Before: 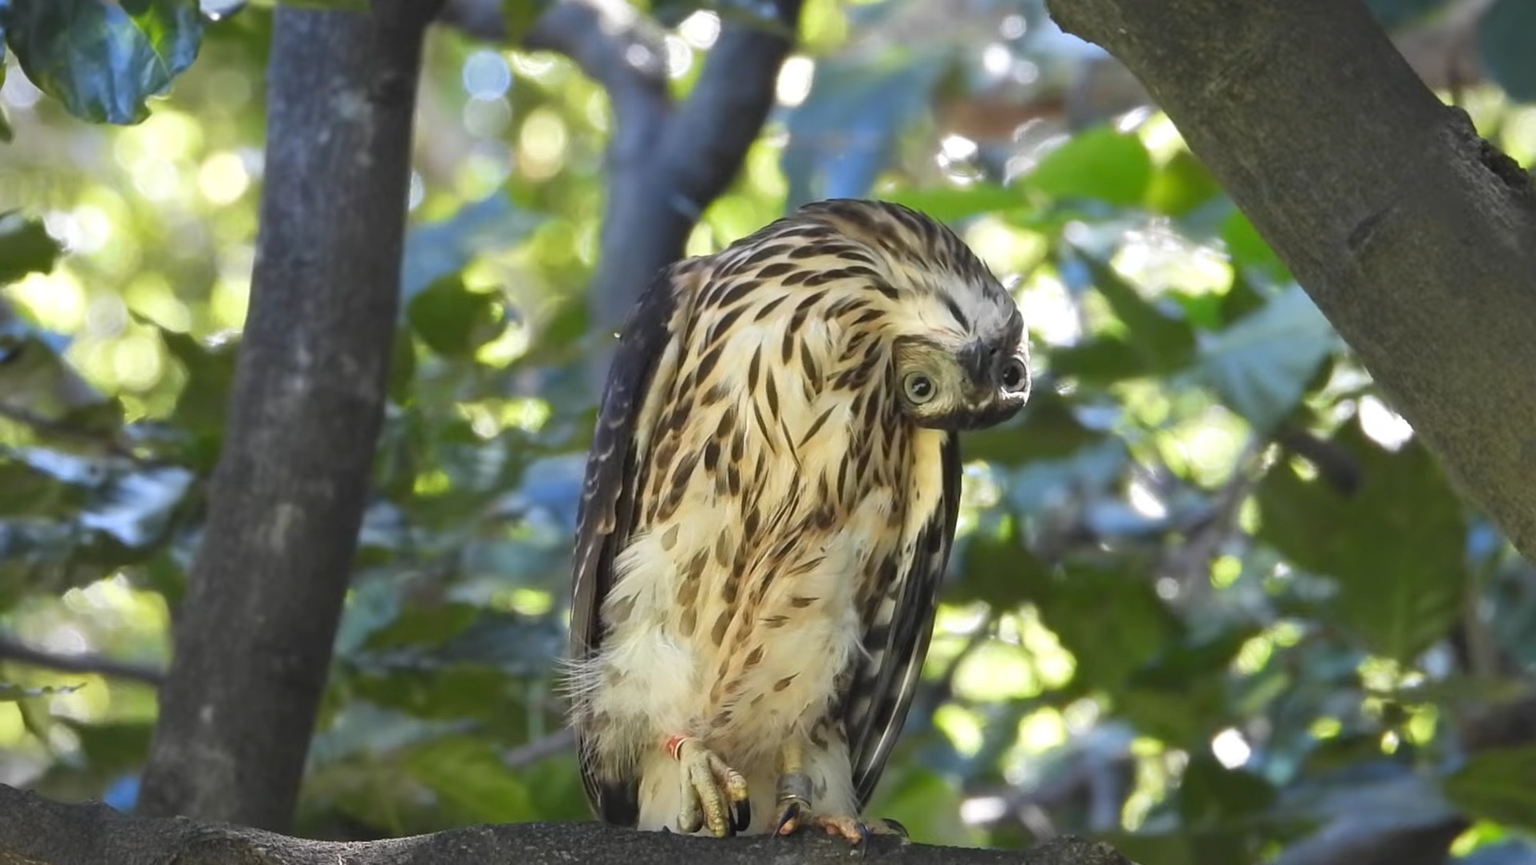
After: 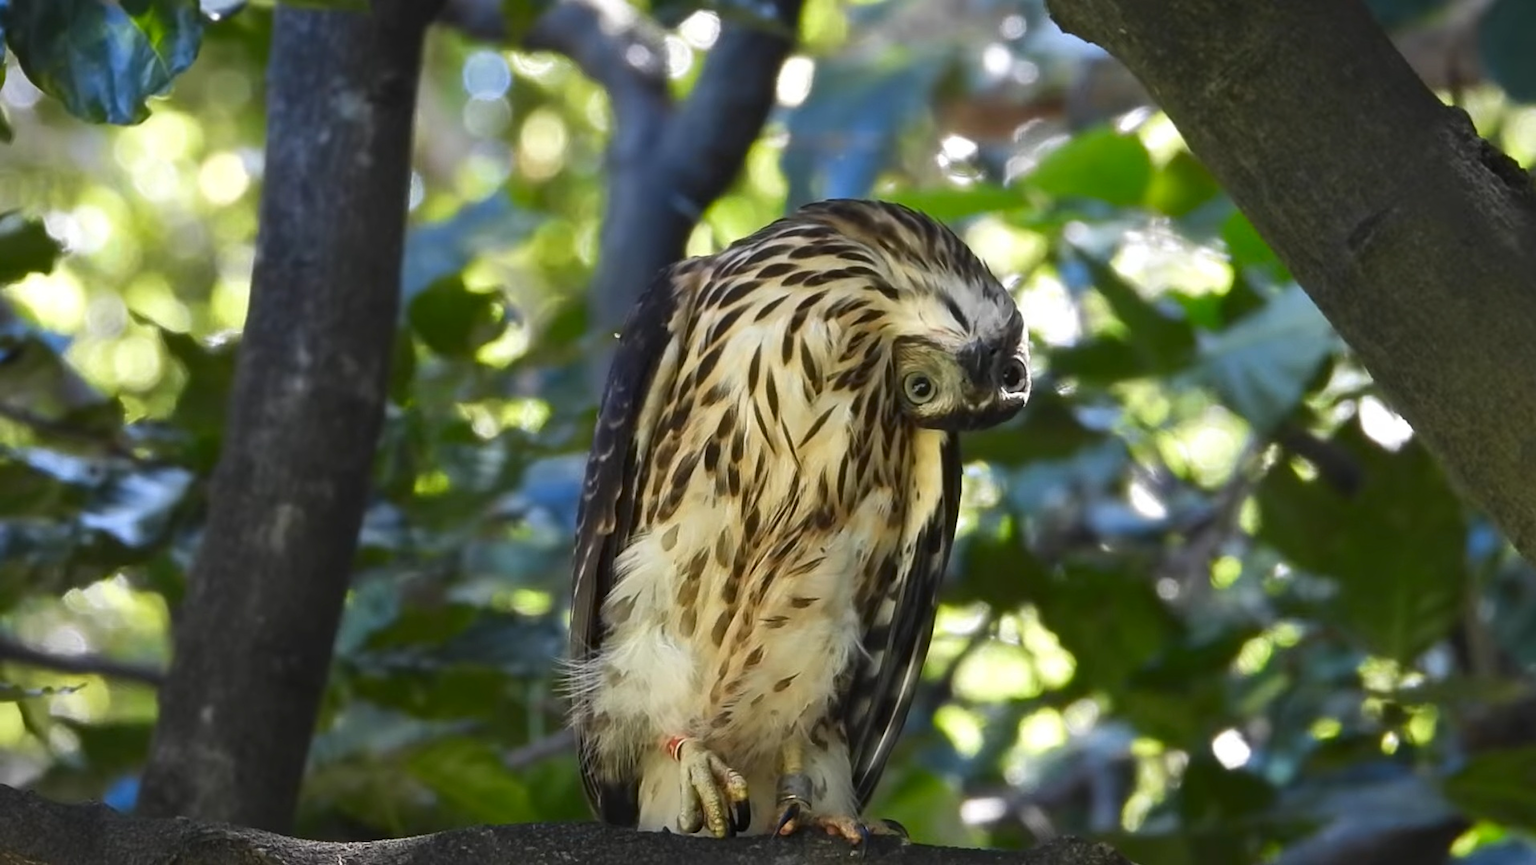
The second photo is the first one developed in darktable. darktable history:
contrast brightness saturation: contrast 0.067, brightness -0.133, saturation 0.054
